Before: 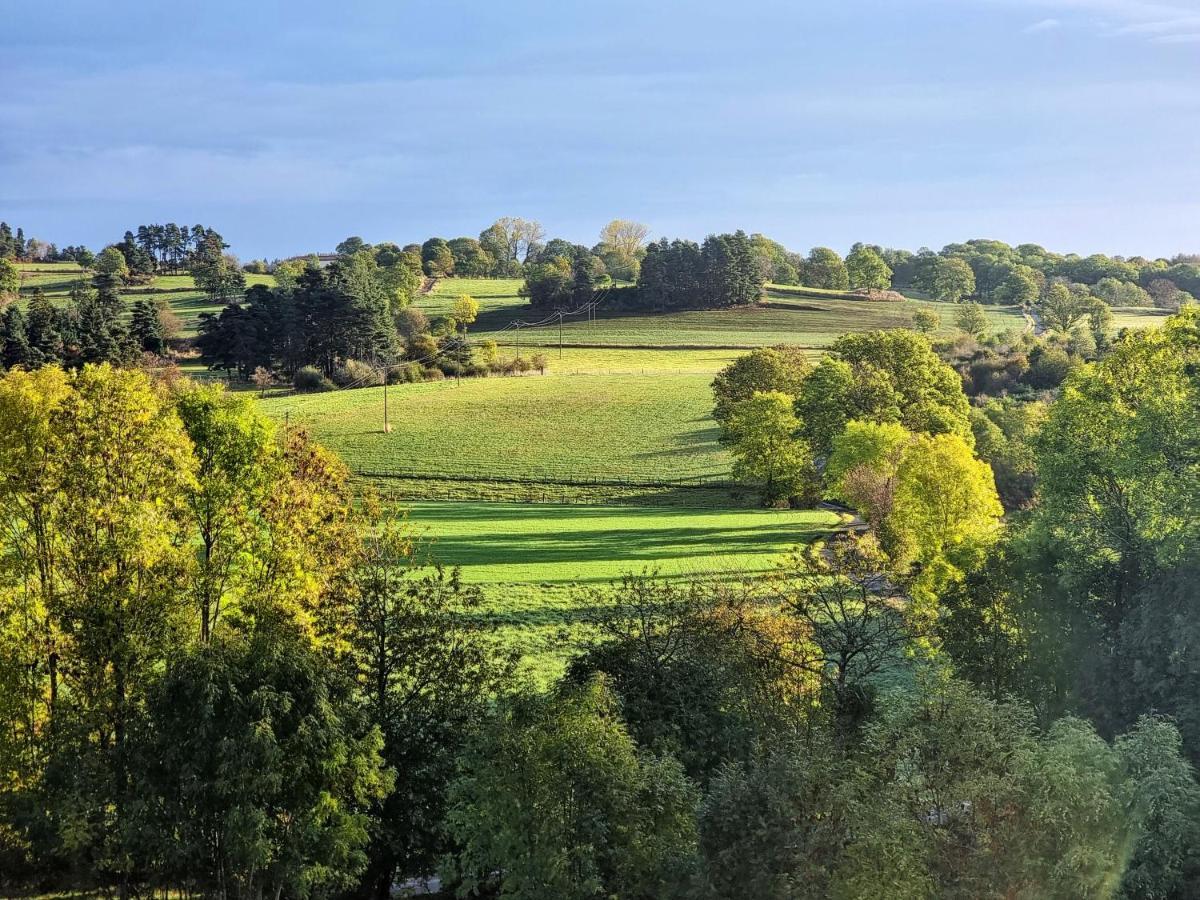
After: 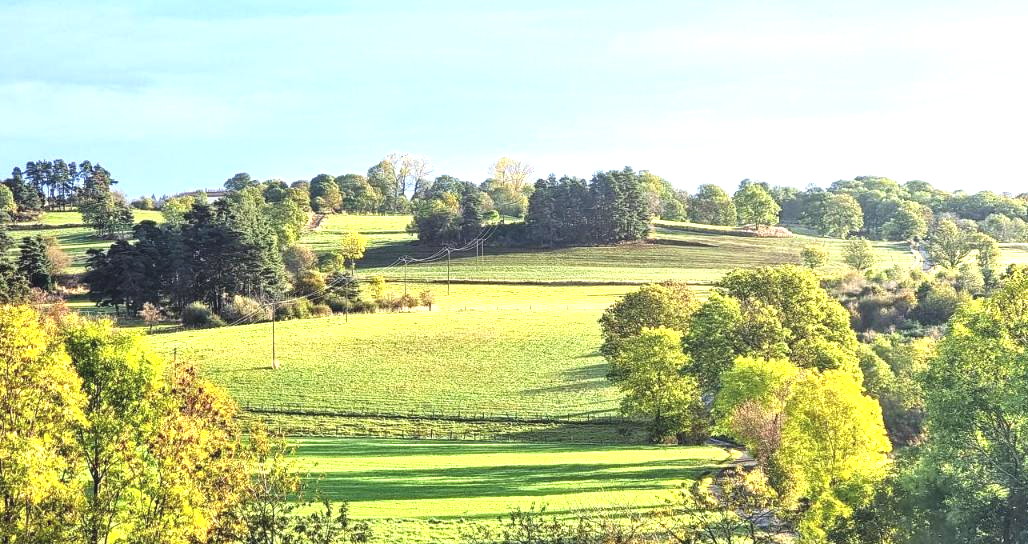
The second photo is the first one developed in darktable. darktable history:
crop and rotate: left 9.345%, top 7.22%, right 4.982%, bottom 32.331%
exposure: black level correction -0.005, exposure 1.002 EV, compensate highlight preservation false
